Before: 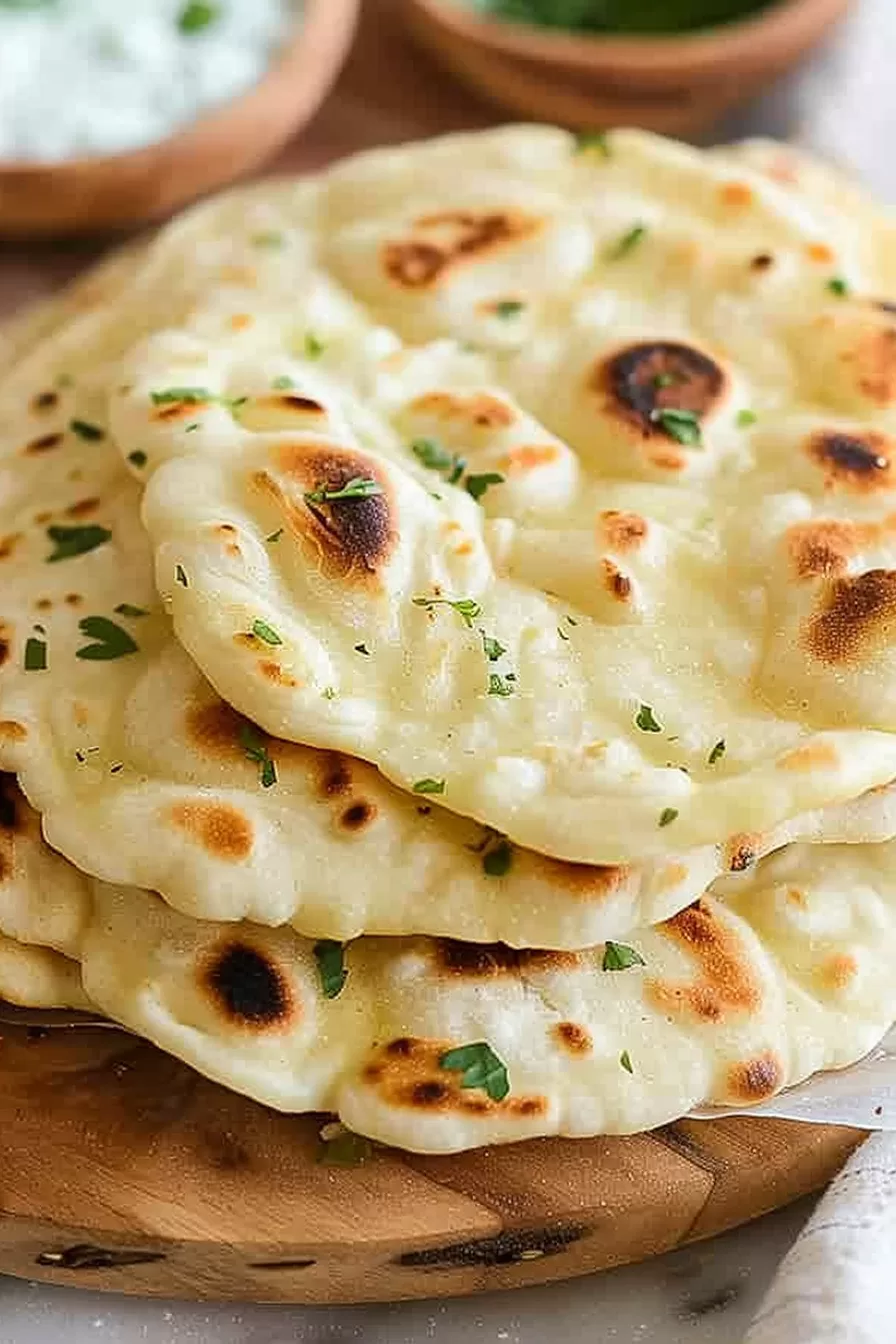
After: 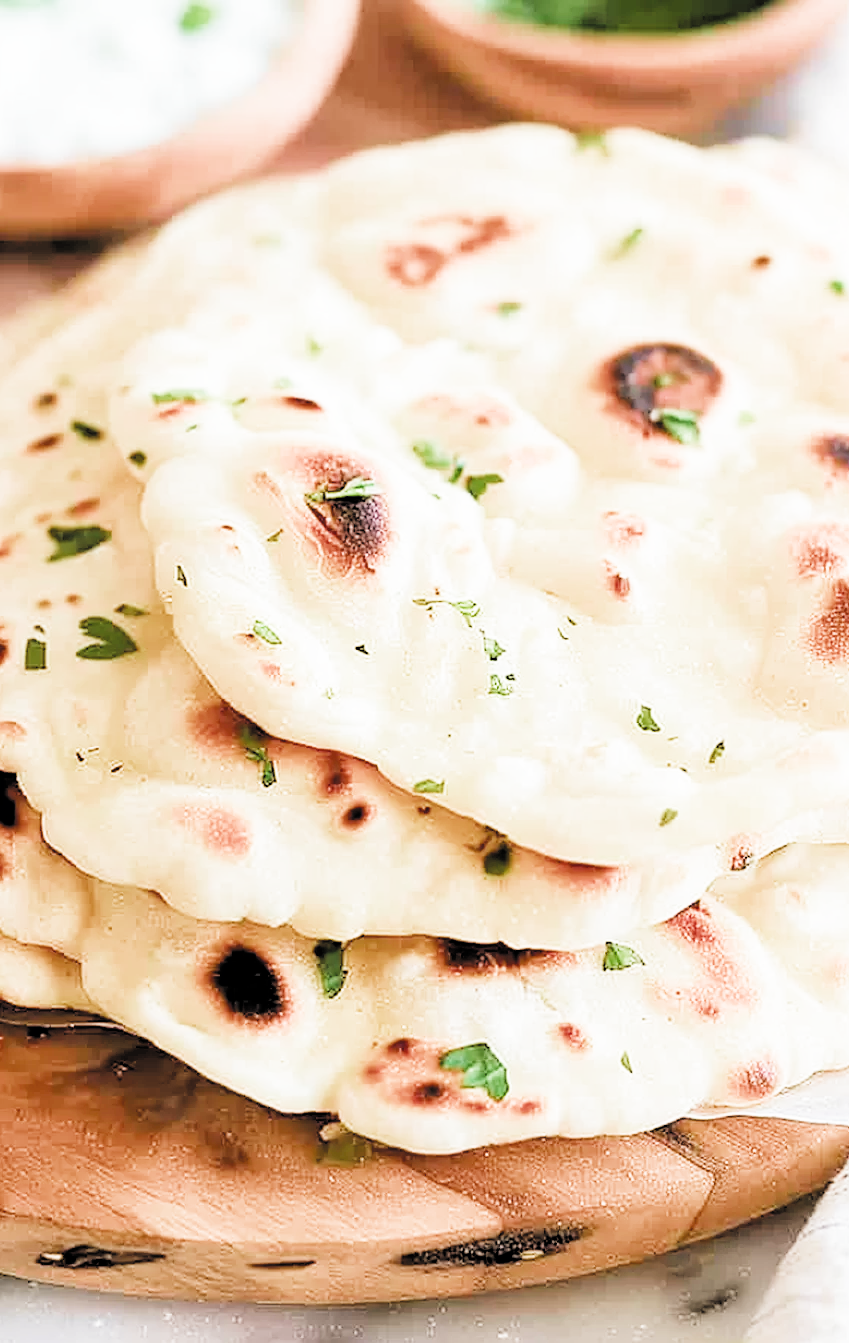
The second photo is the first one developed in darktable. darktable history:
exposure: black level correction 0, exposure 1.923 EV, compensate exposure bias true, compensate highlight preservation false
crop and rotate: left 0%, right 5.225%
filmic rgb: black relative exposure -2.86 EV, white relative exposure 4.56 EV, hardness 1.68, contrast 1.263, color science v4 (2020)
